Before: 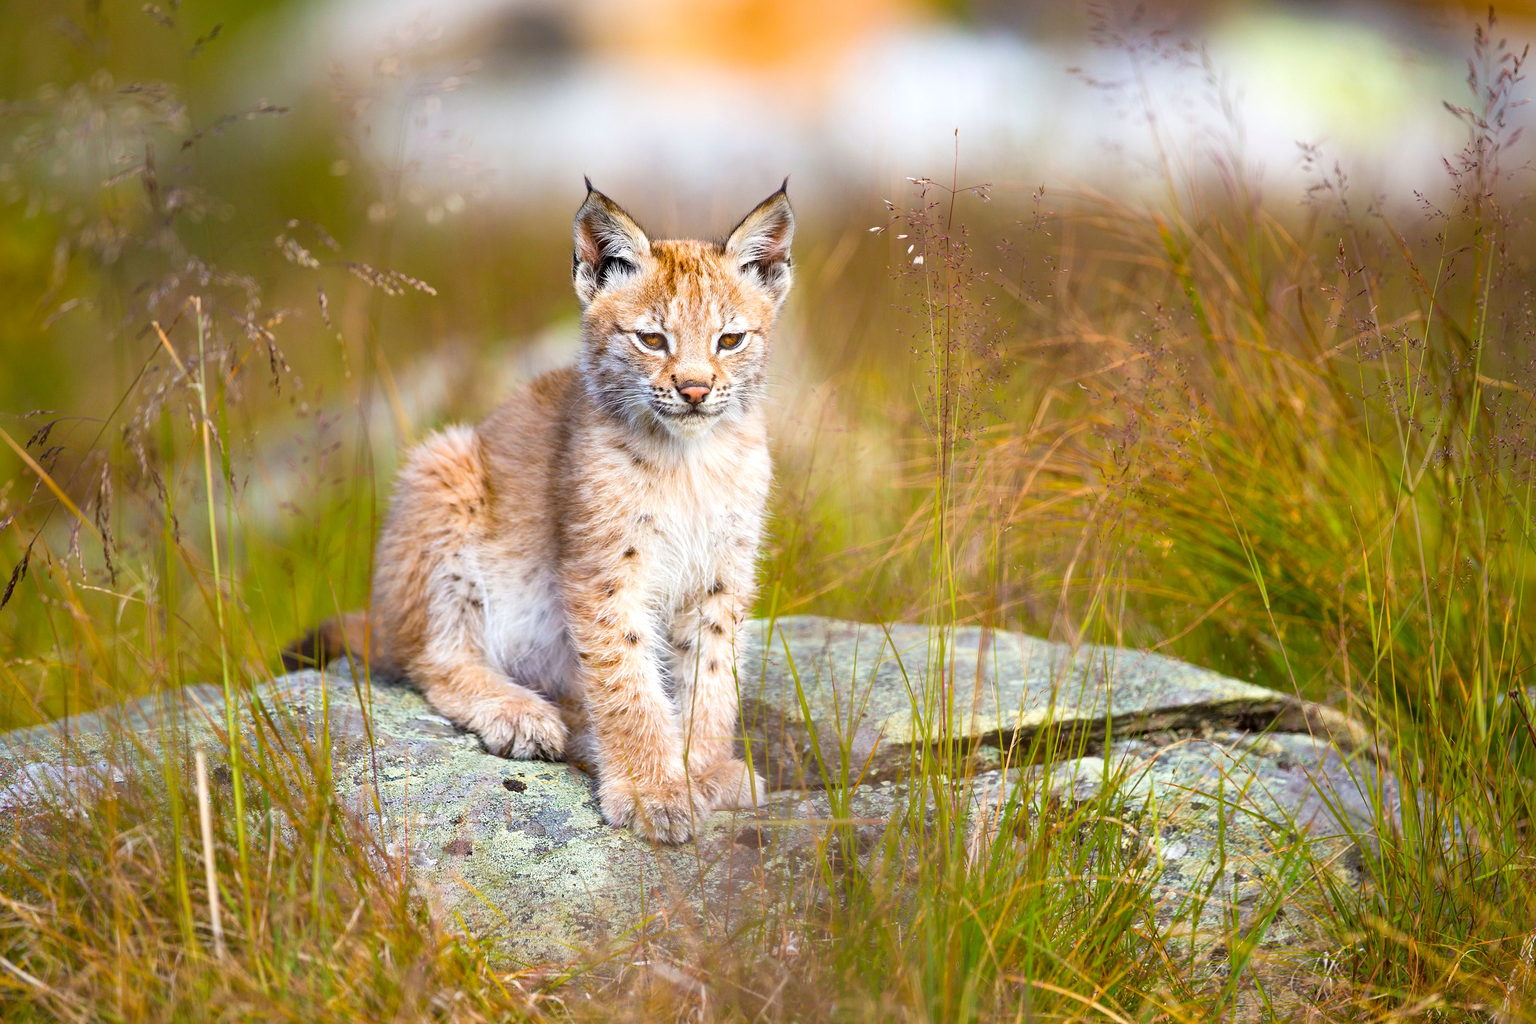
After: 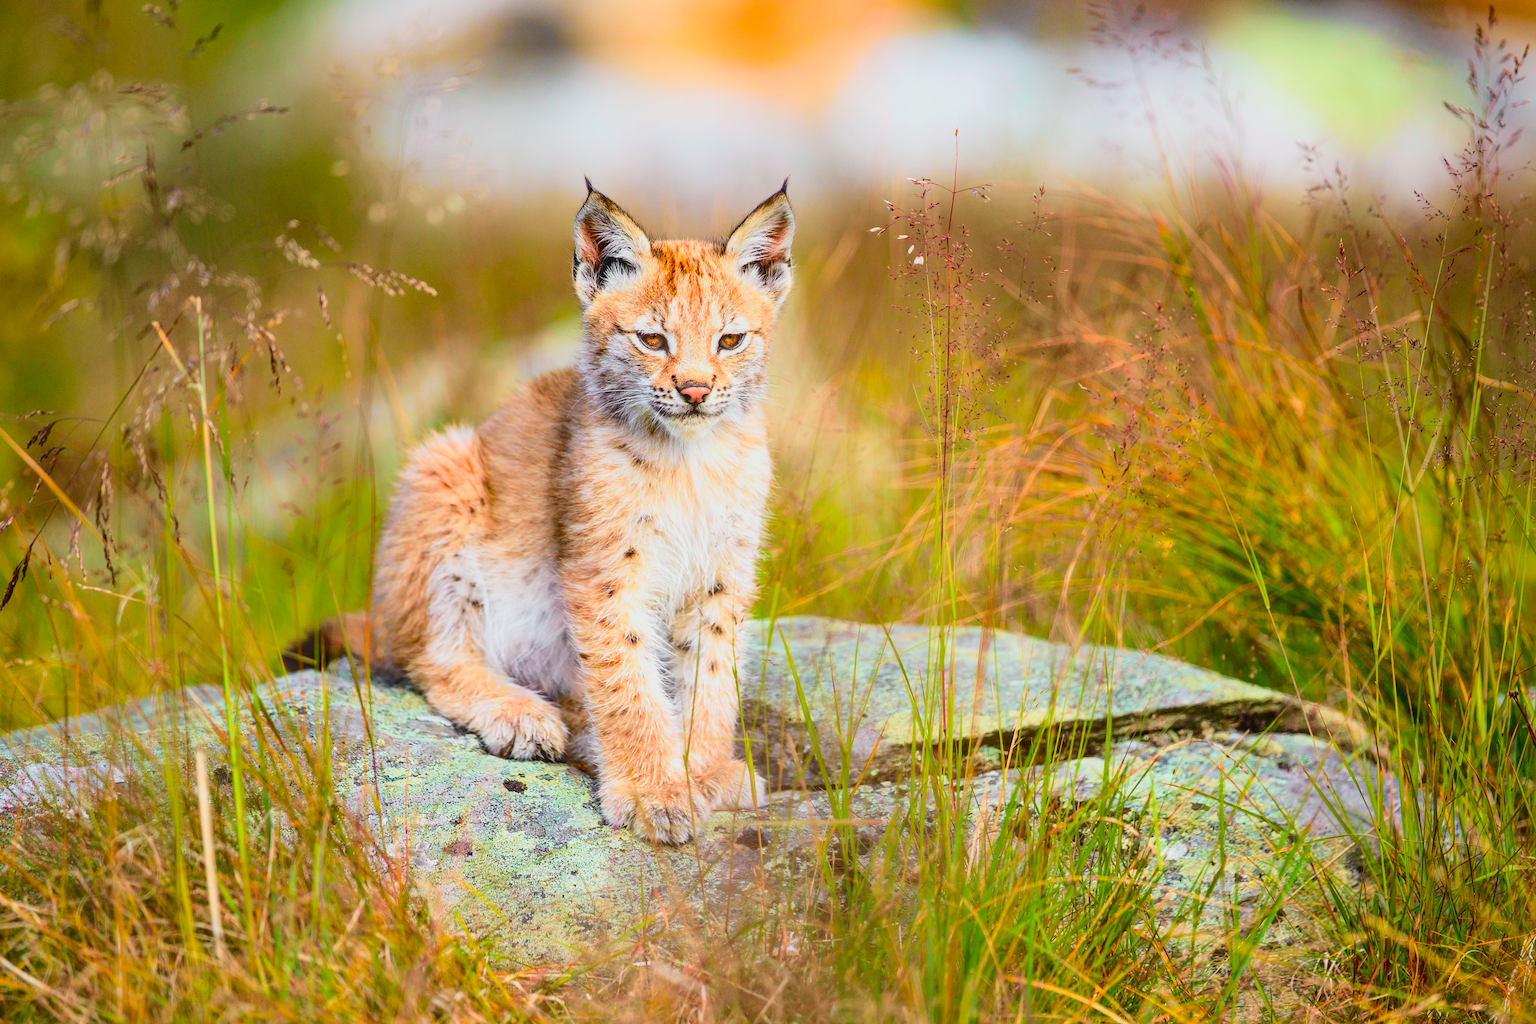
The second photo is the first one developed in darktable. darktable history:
local contrast: detail 113%
tone curve: curves: ch0 [(0, 0.018) (0.036, 0.038) (0.15, 0.131) (0.27, 0.247) (0.503, 0.556) (0.763, 0.785) (1, 0.919)]; ch1 [(0, 0) (0.203, 0.158) (0.333, 0.283) (0.451, 0.417) (0.502, 0.5) (0.519, 0.522) (0.562, 0.588) (0.603, 0.664) (0.722, 0.813) (1, 1)]; ch2 [(0, 0) (0.29, 0.295) (0.404, 0.436) (0.497, 0.499) (0.521, 0.523) (0.561, 0.605) (0.639, 0.664) (0.712, 0.764) (1, 1)], color space Lab, independent channels, preserve colors none
